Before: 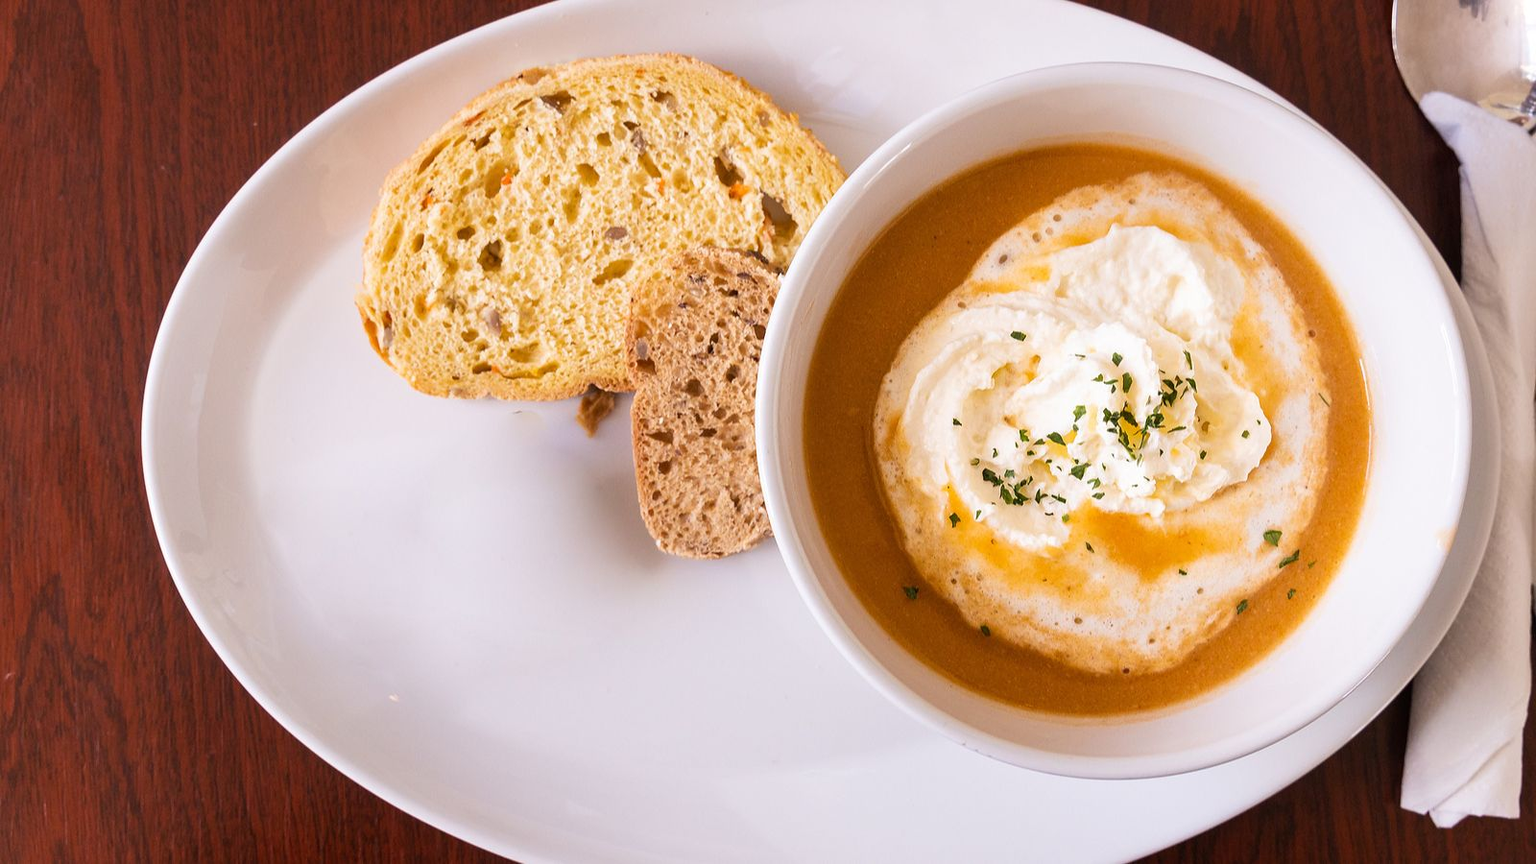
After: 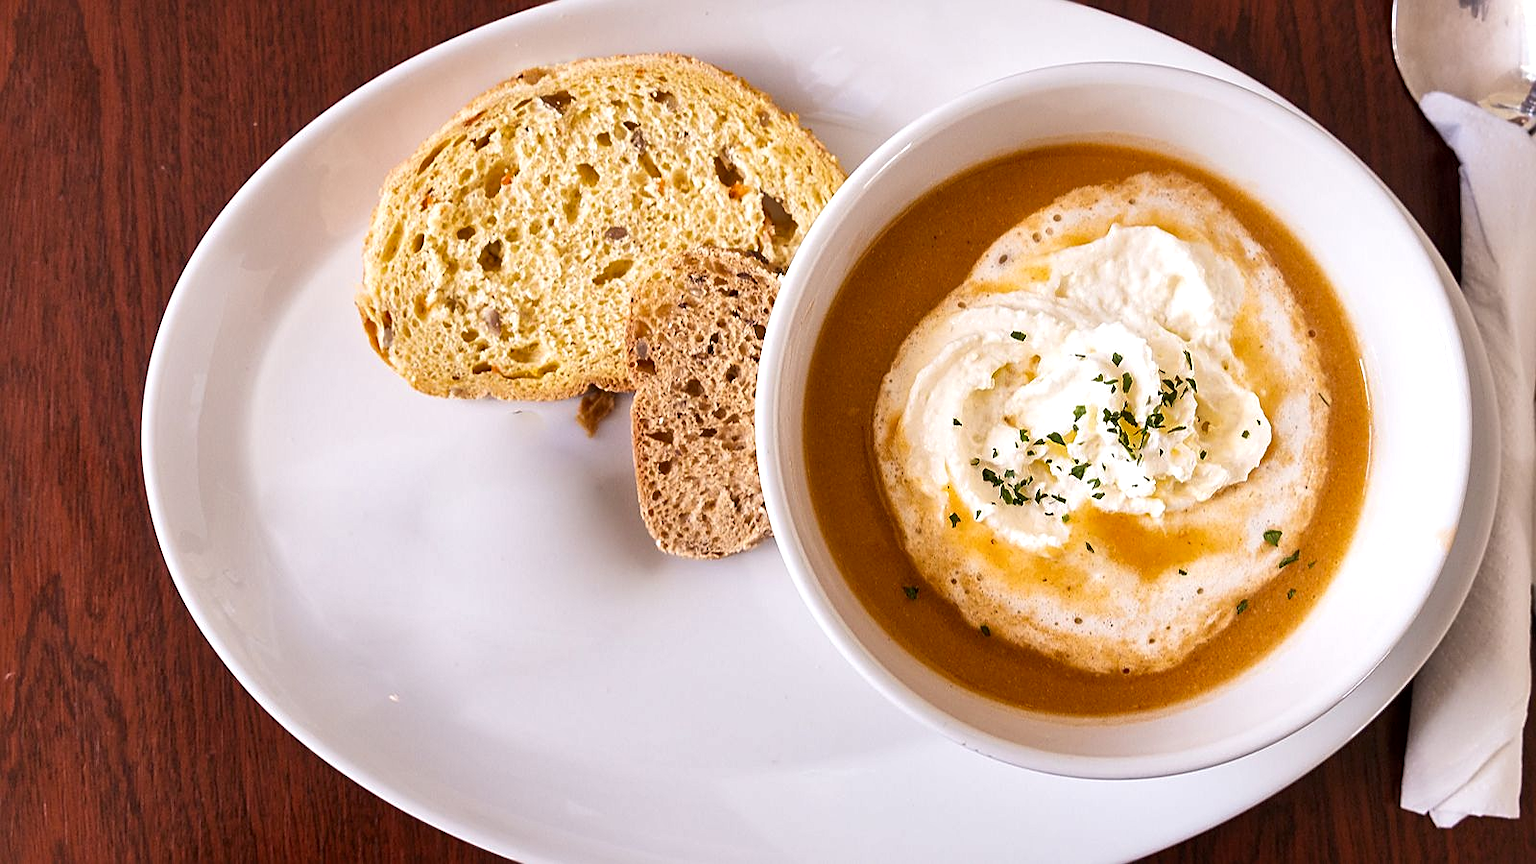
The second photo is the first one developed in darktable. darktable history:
sharpen: on, module defaults
local contrast: mode bilateral grid, contrast 25, coarseness 60, detail 151%, midtone range 0.2
